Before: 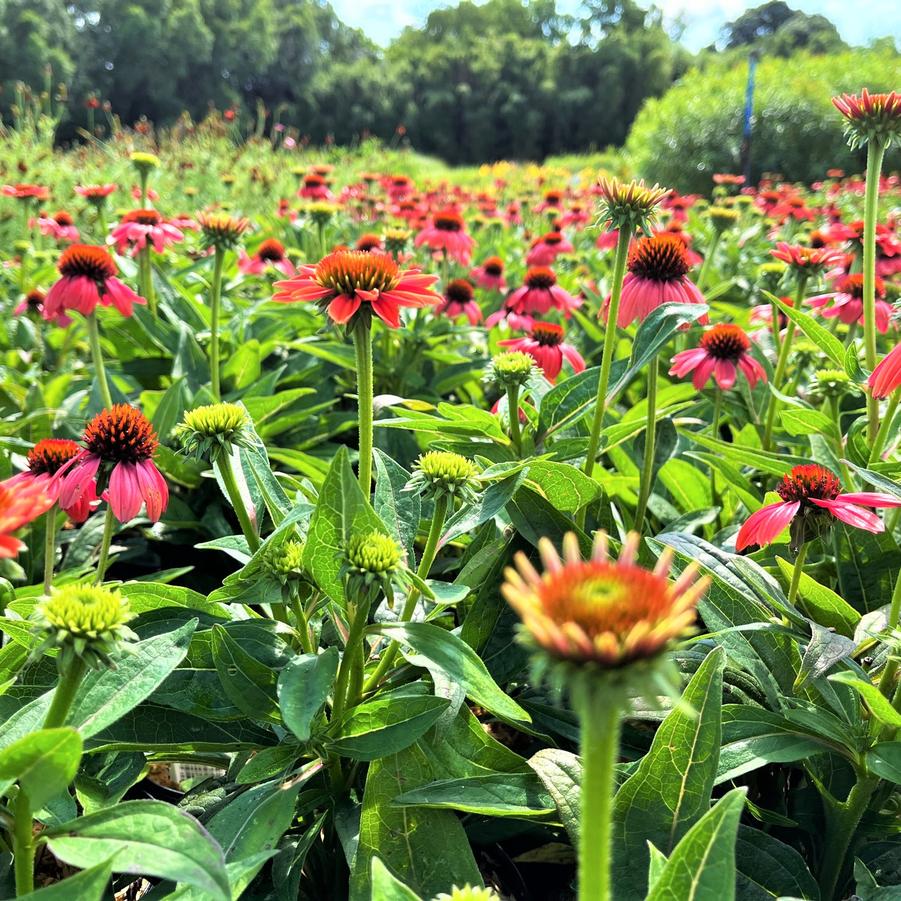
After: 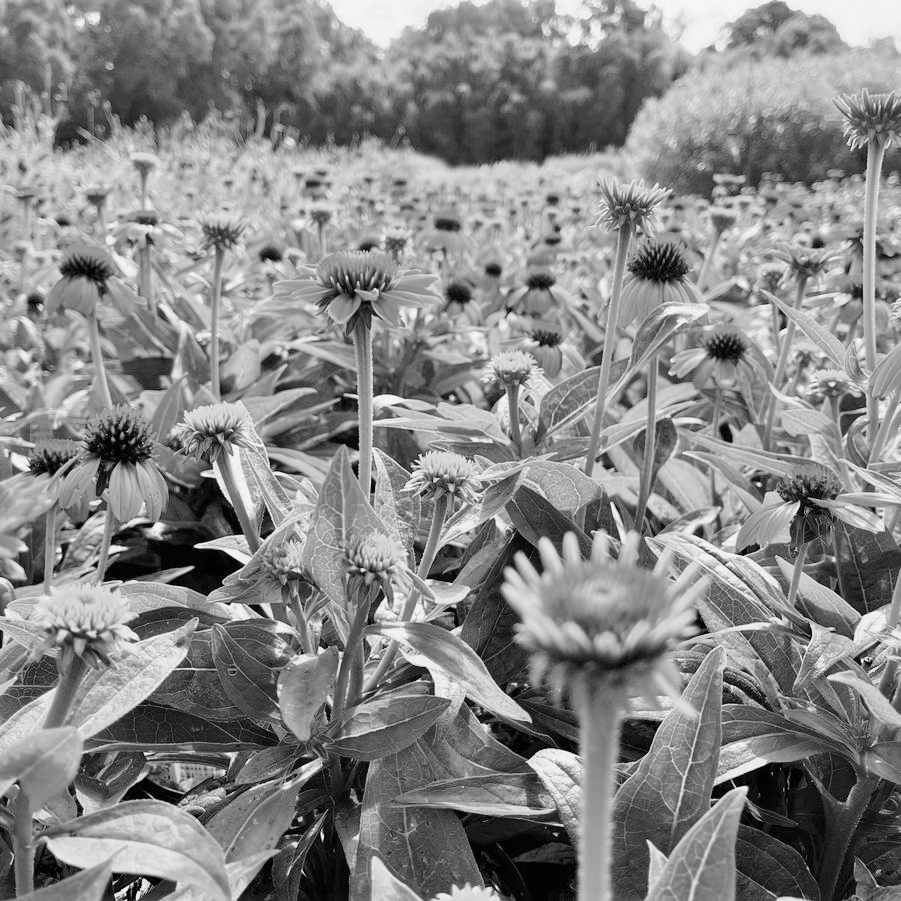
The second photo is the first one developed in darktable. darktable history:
color calibration: output gray [0.23, 0.37, 0.4, 0], x 0.34, y 0.355, temperature 5205.85 K
base curve: curves: ch0 [(0, 0) (0.158, 0.273) (0.879, 0.895) (1, 1)], preserve colors none
